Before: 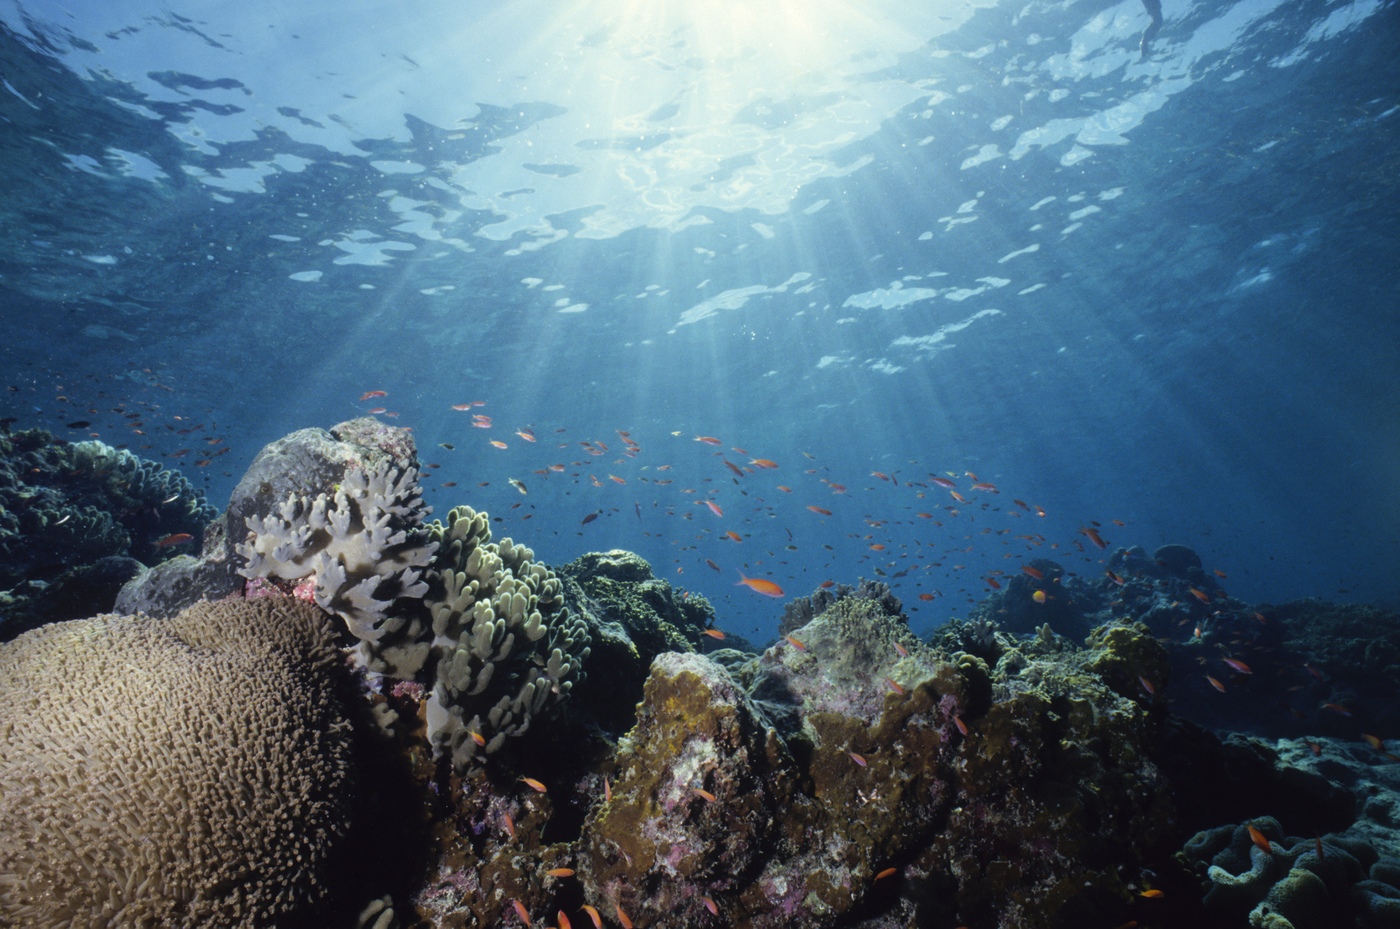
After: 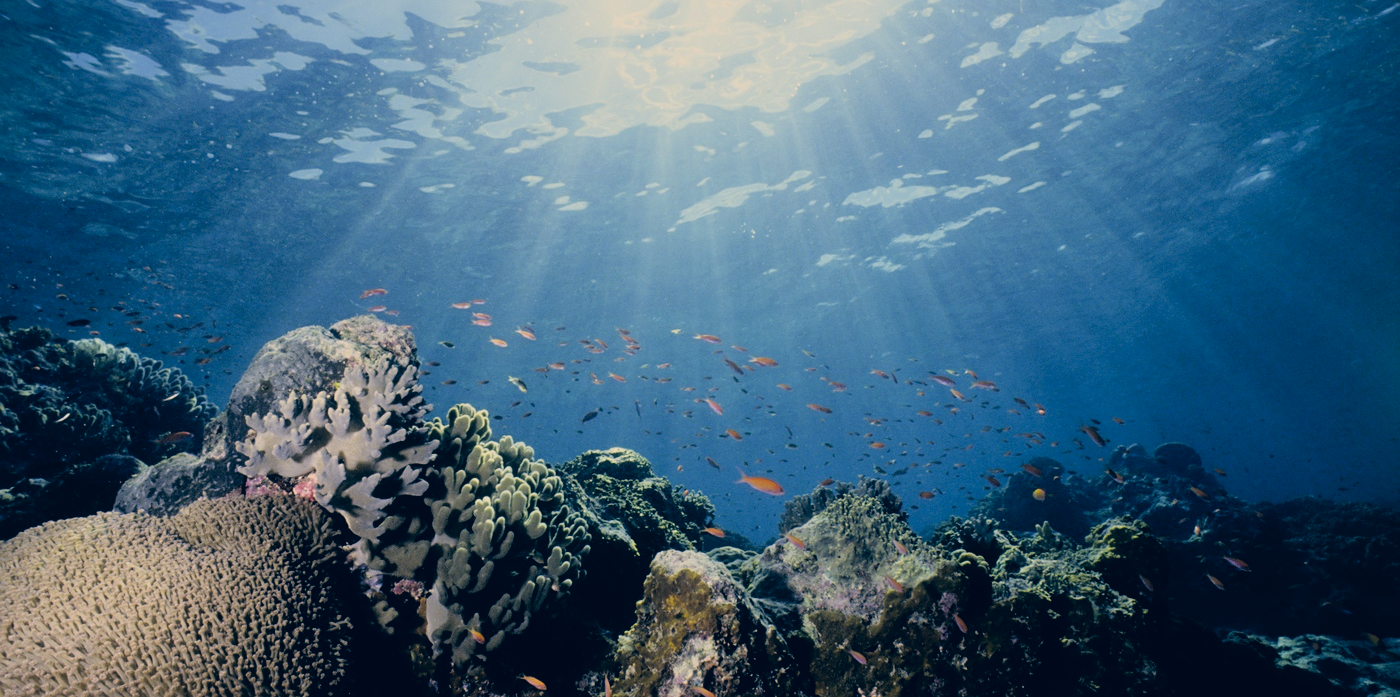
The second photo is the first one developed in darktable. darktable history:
crop: top 11.014%, bottom 13.932%
sharpen: amount 0.204
color correction: highlights a* 10.37, highlights b* 14.13, shadows a* -9.71, shadows b* -15.12
filmic rgb: middle gray luminance 29.03%, black relative exposure -10.39 EV, white relative exposure 5.5 EV, target black luminance 0%, hardness 3.97, latitude 1.14%, contrast 1.129, highlights saturation mix 4.81%, shadows ↔ highlights balance 14.78%, color science v6 (2022)
